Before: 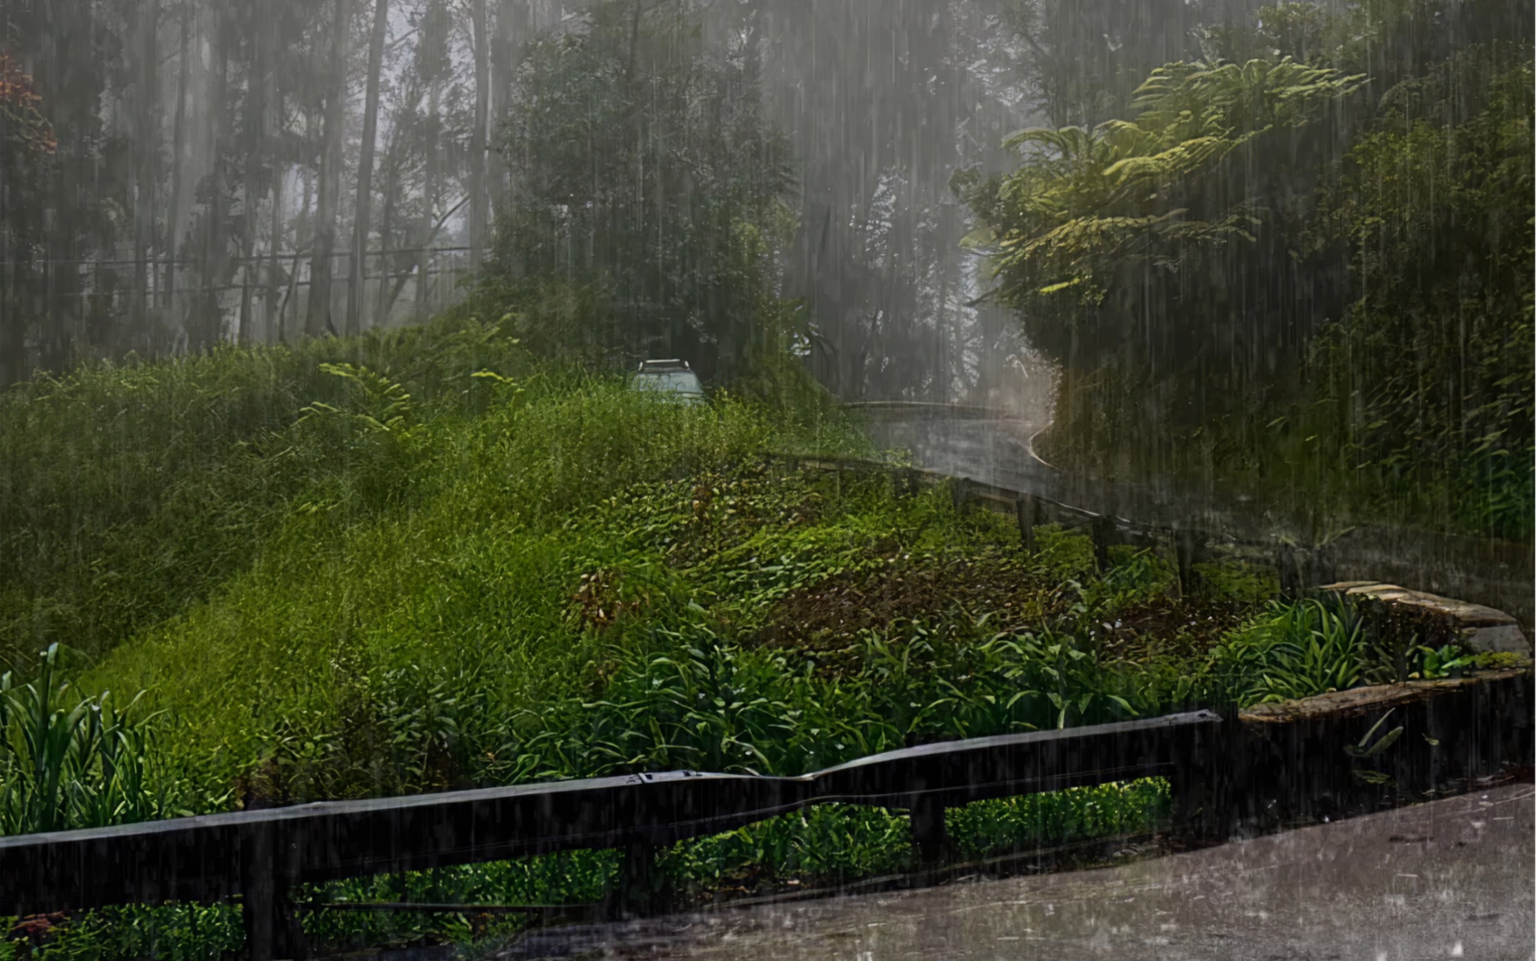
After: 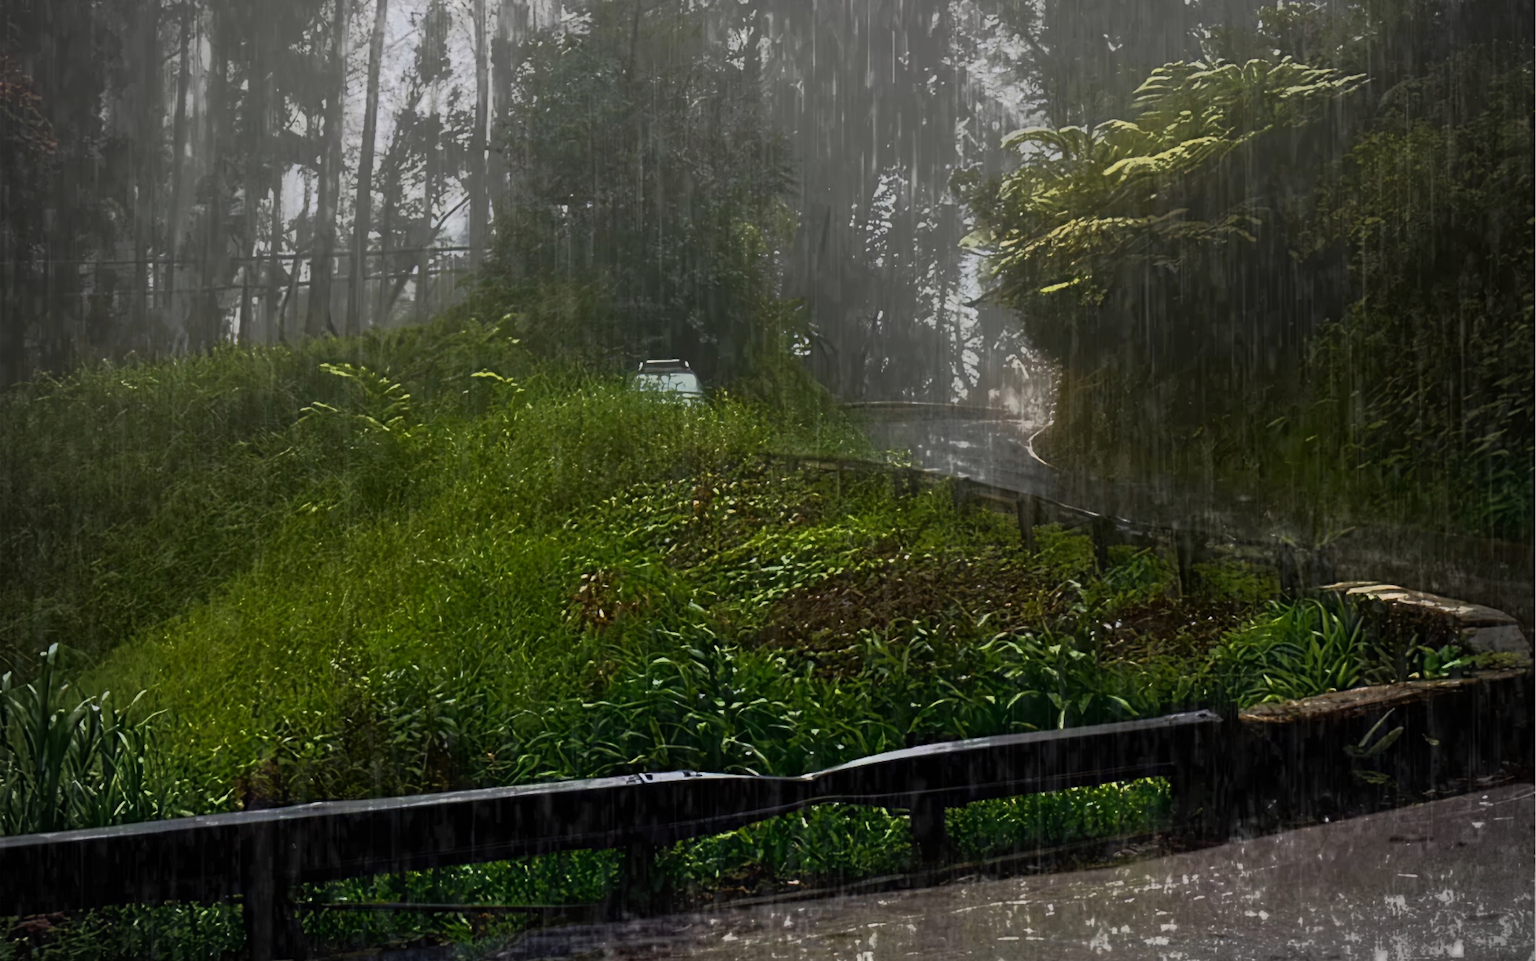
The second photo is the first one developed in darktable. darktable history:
tone curve: curves: ch0 [(0, 0) (0.003, 0.003) (0.011, 0.01) (0.025, 0.023) (0.044, 0.042) (0.069, 0.065) (0.1, 0.094) (0.136, 0.128) (0.177, 0.167) (0.224, 0.211) (0.277, 0.261) (0.335, 0.316) (0.399, 0.376) (0.468, 0.441) (0.543, 0.685) (0.623, 0.741) (0.709, 0.8) (0.801, 0.863) (0.898, 0.929) (1, 1)], color space Lab, independent channels, preserve colors none
vignetting: brightness -0.625, saturation -0.677
